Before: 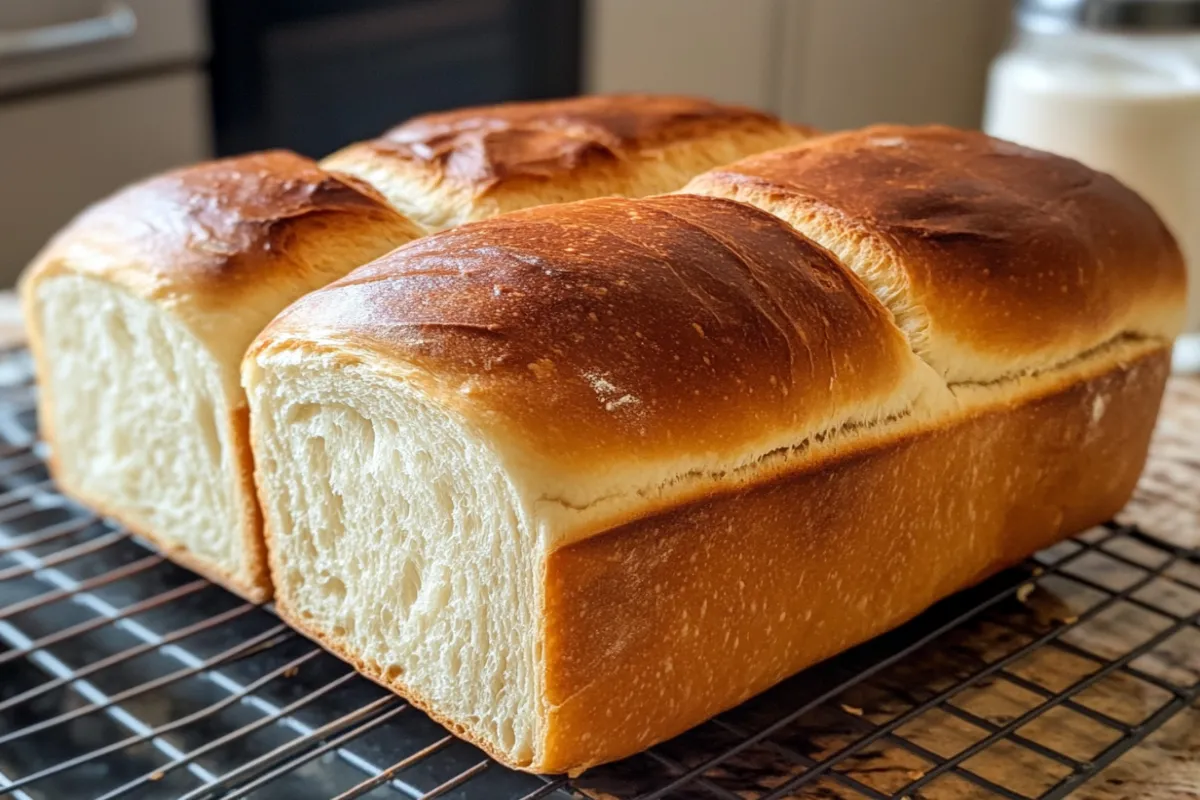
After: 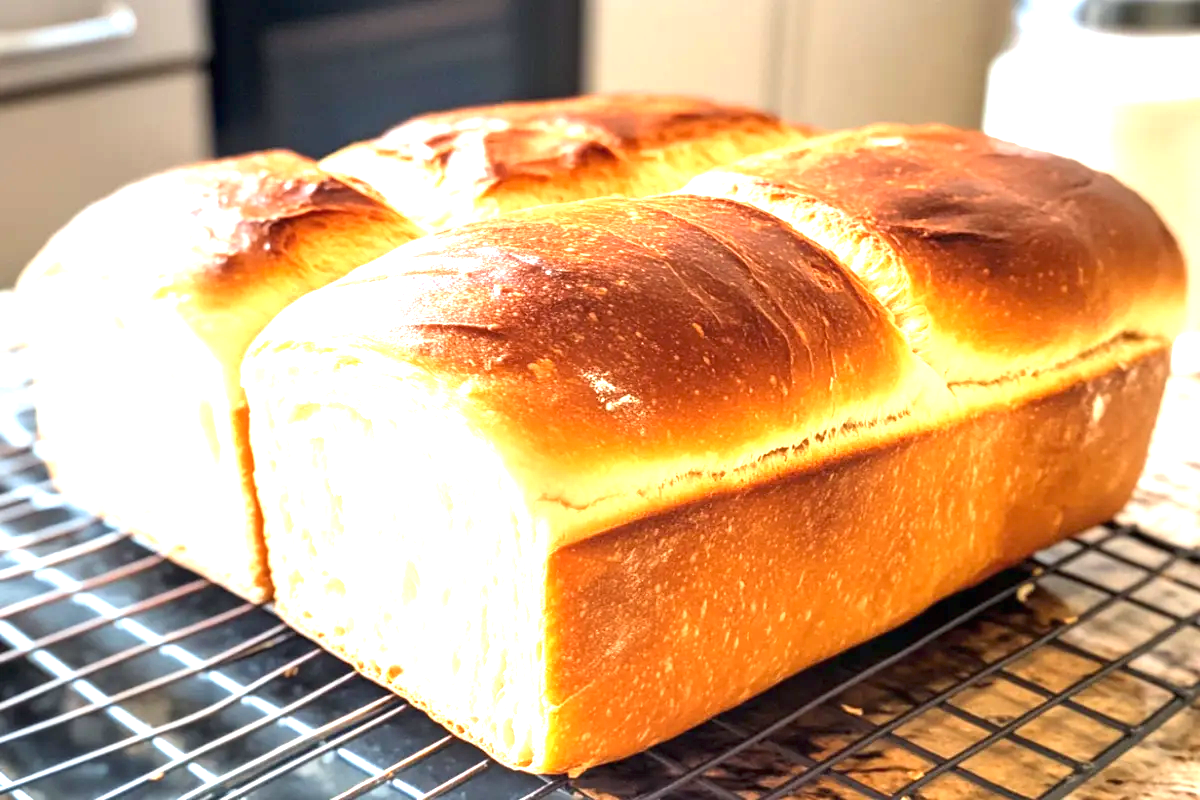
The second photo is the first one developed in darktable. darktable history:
exposure: black level correction 0, exposure 1.876 EV, compensate highlight preservation false
